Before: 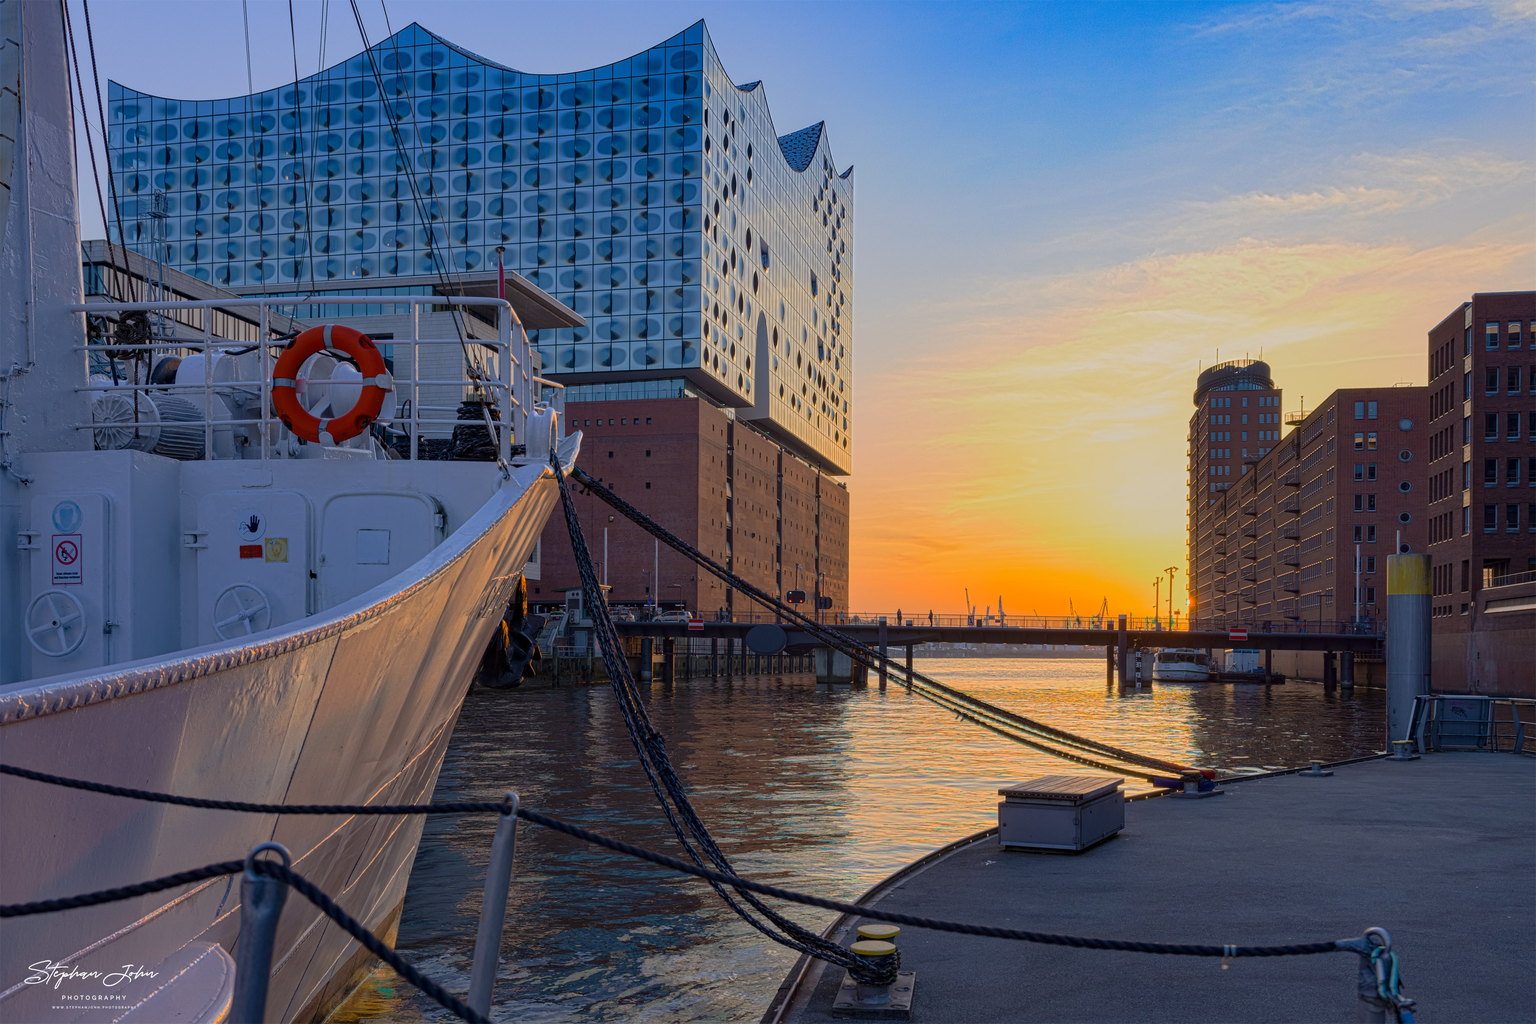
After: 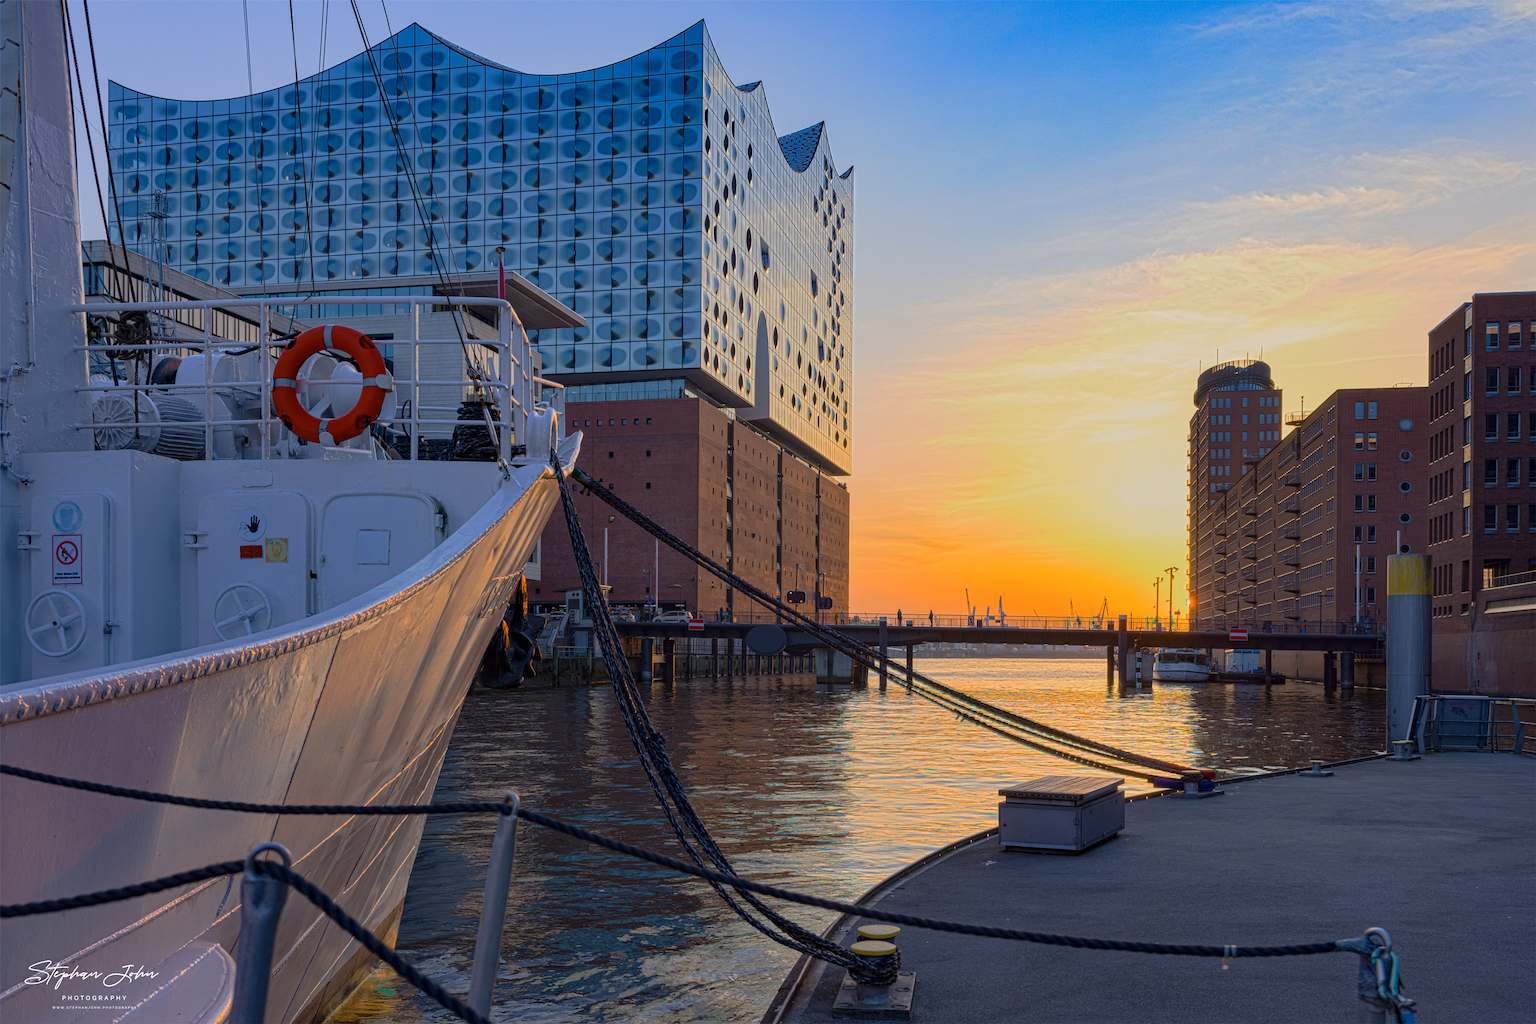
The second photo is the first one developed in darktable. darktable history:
color balance rgb: perceptual saturation grading › global saturation 0.056%, perceptual brilliance grading › global brilliance 2.637%
